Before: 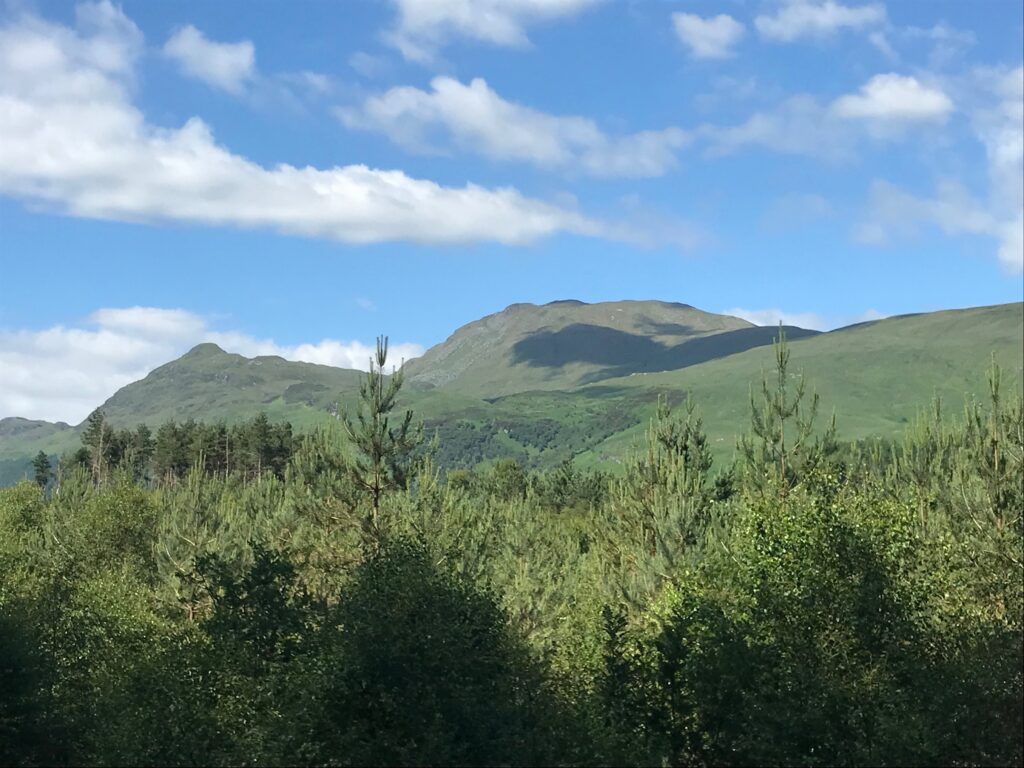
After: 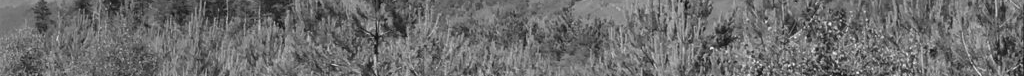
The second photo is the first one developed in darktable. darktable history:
crop and rotate: top 59.084%, bottom 30.916%
monochrome: size 1
